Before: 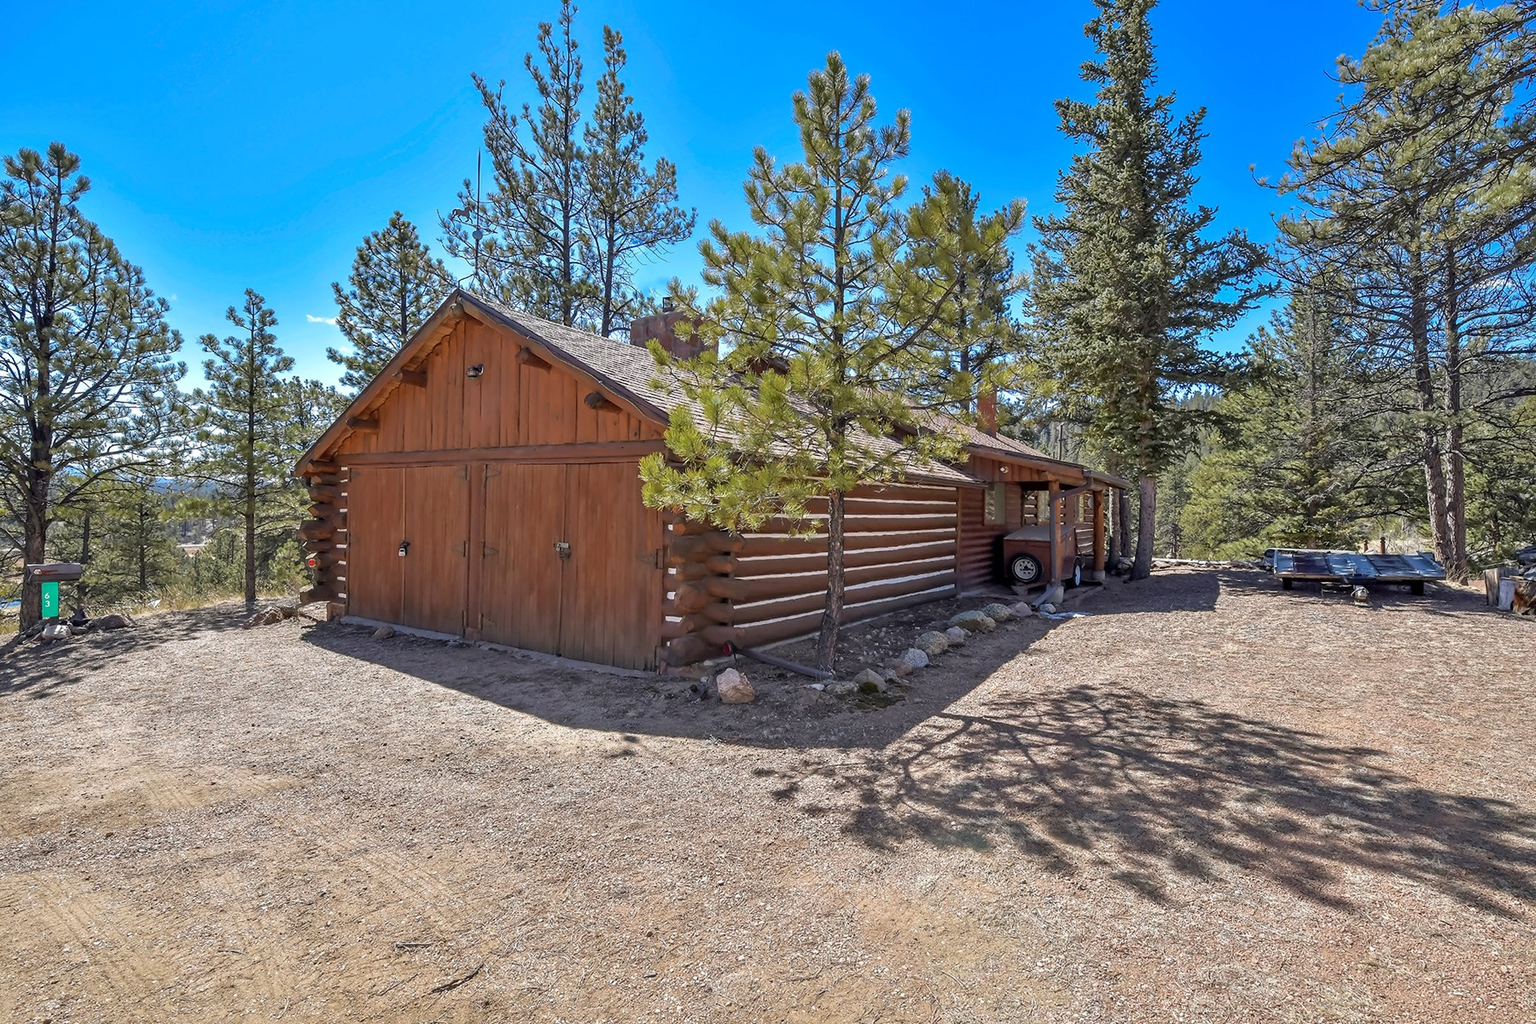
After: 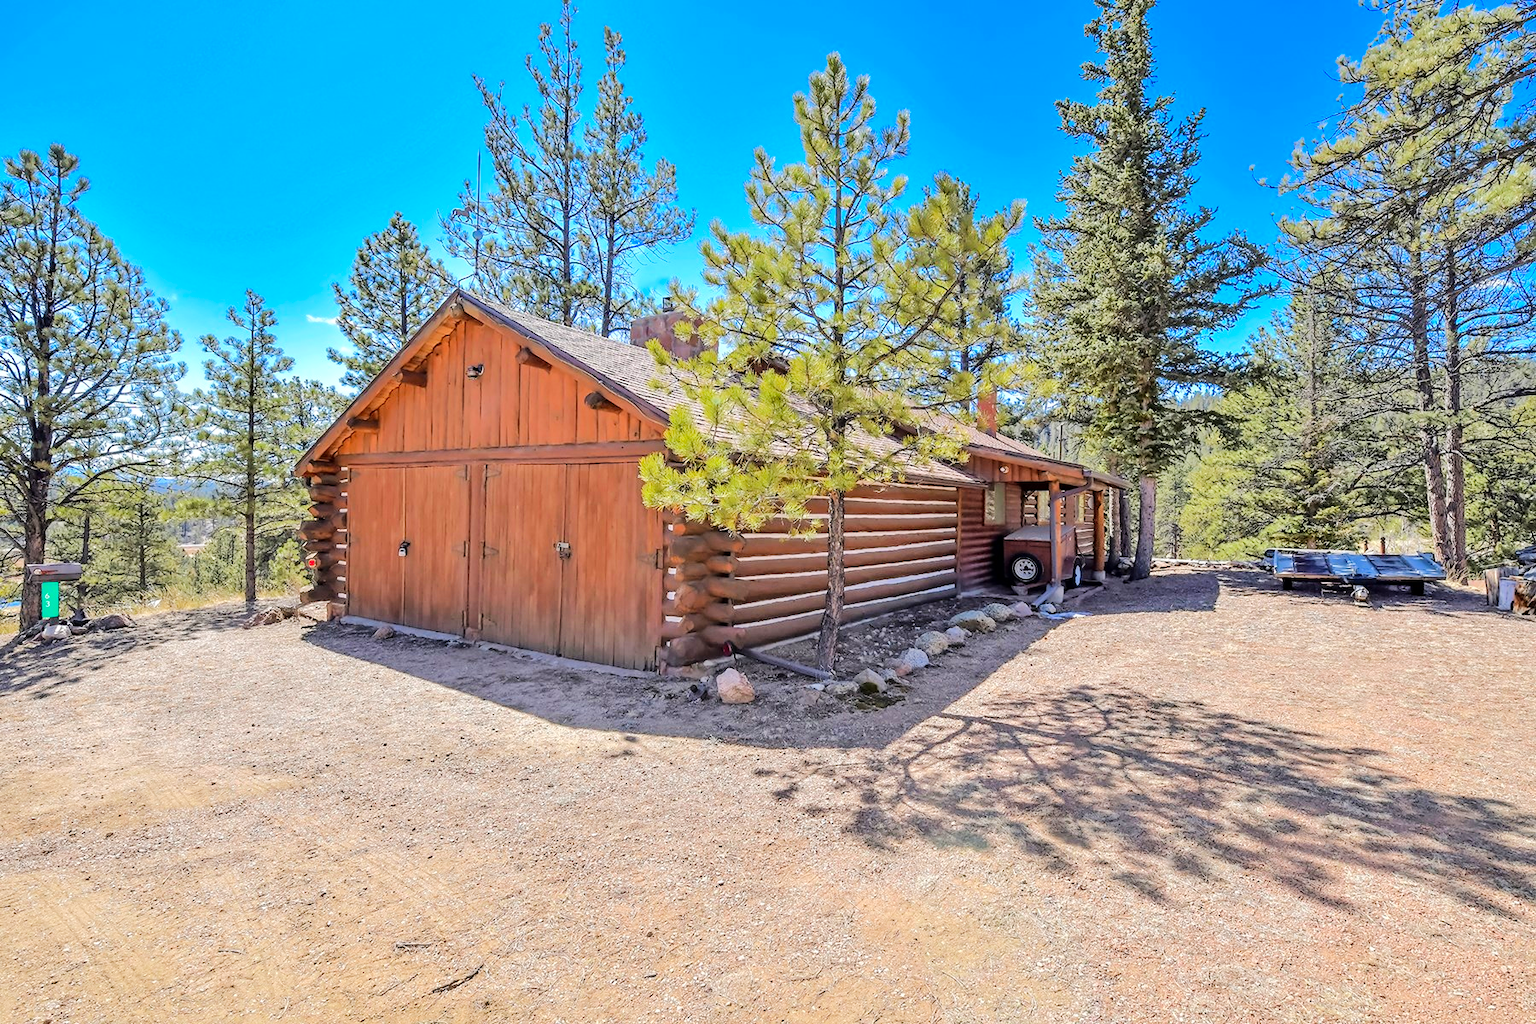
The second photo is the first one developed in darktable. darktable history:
contrast brightness saturation: contrast 0.077, saturation 0.202
tone equalizer: -7 EV 0.158 EV, -6 EV 0.588 EV, -5 EV 1.12 EV, -4 EV 1.35 EV, -3 EV 1.14 EV, -2 EV 0.6 EV, -1 EV 0.158 EV, edges refinement/feathering 500, mask exposure compensation -1.26 EV, preserve details no
